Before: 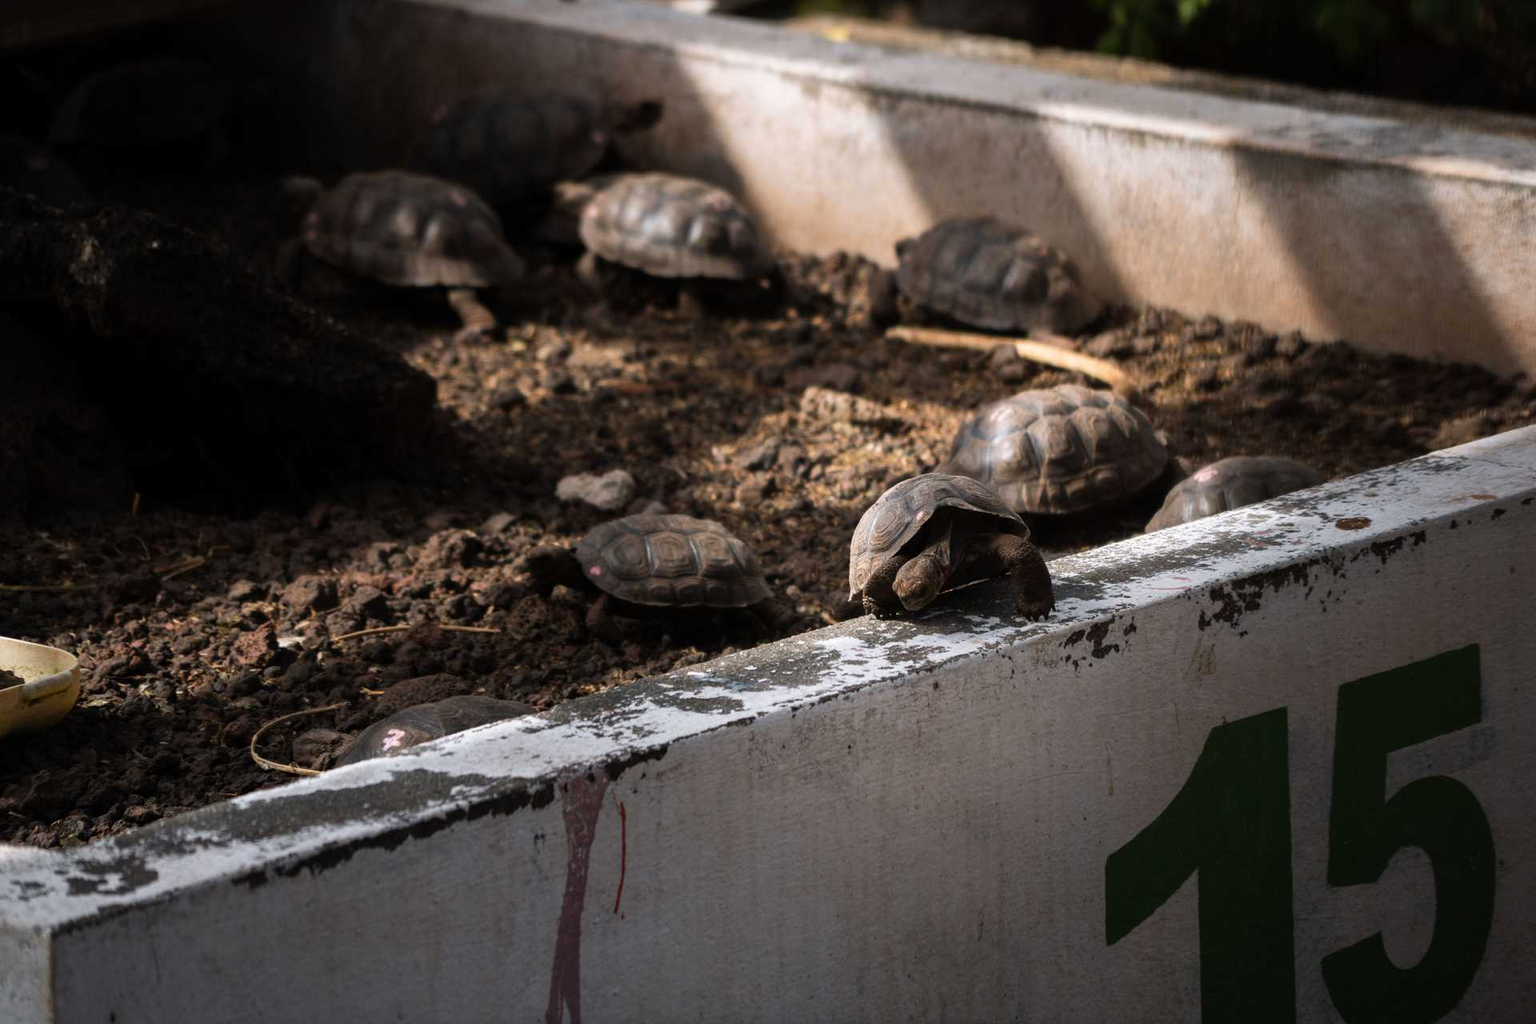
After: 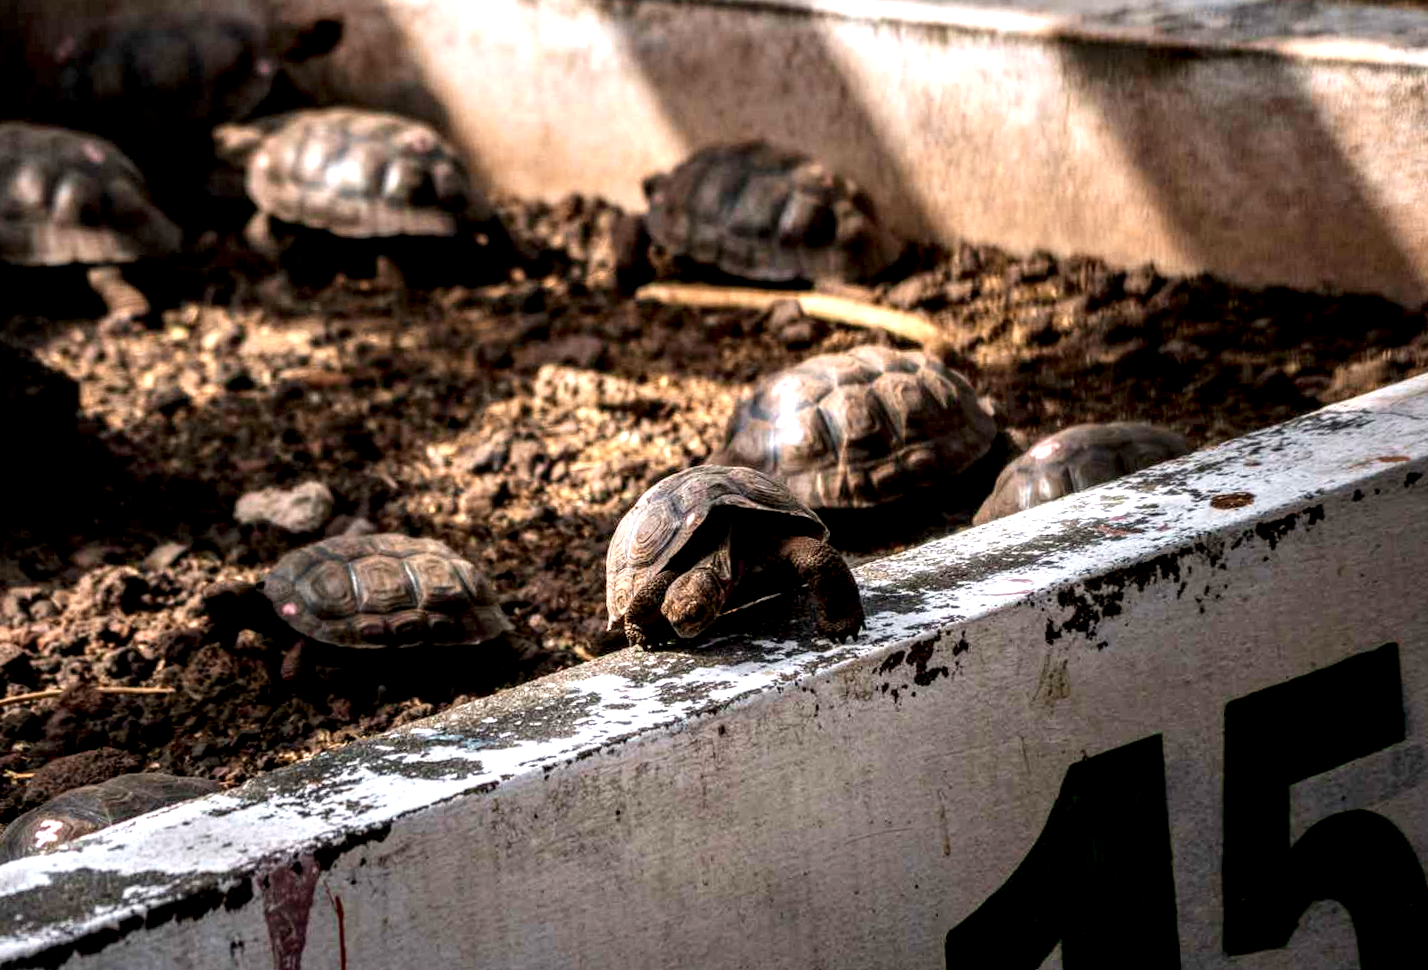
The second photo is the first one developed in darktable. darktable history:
crop: left 23.095%, top 5.827%, bottom 11.854%
tone curve: curves: ch0 [(0, 0) (0.389, 0.458) (0.745, 0.82) (0.849, 0.917) (0.919, 0.969) (1, 1)]; ch1 [(0, 0) (0.437, 0.404) (0.5, 0.5) (0.529, 0.55) (0.58, 0.6) (0.616, 0.649) (1, 1)]; ch2 [(0, 0) (0.442, 0.428) (0.5, 0.5) (0.525, 0.543) (0.585, 0.62) (1, 1)], color space Lab, independent channels, preserve colors none
rotate and perspective: rotation -3°, crop left 0.031, crop right 0.968, crop top 0.07, crop bottom 0.93
local contrast: highlights 20%, detail 197%
